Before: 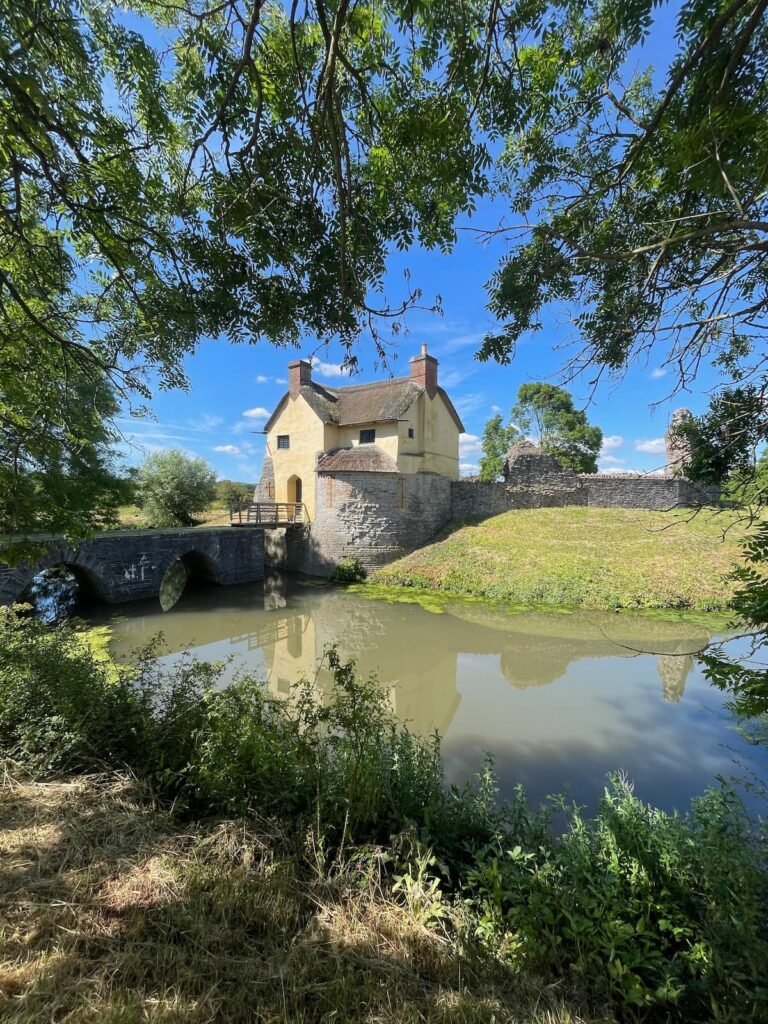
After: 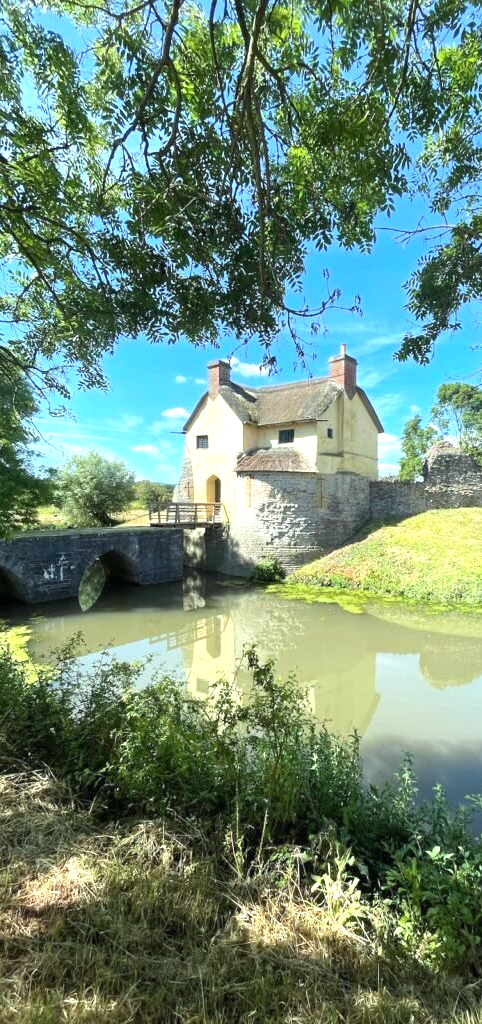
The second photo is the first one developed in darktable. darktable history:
crop: left 10.644%, right 26.528%
exposure: black level correction 0, exposure 0.95 EV, compensate exposure bias true, compensate highlight preservation false
color correction: highlights a* -6.69, highlights b* 0.49
